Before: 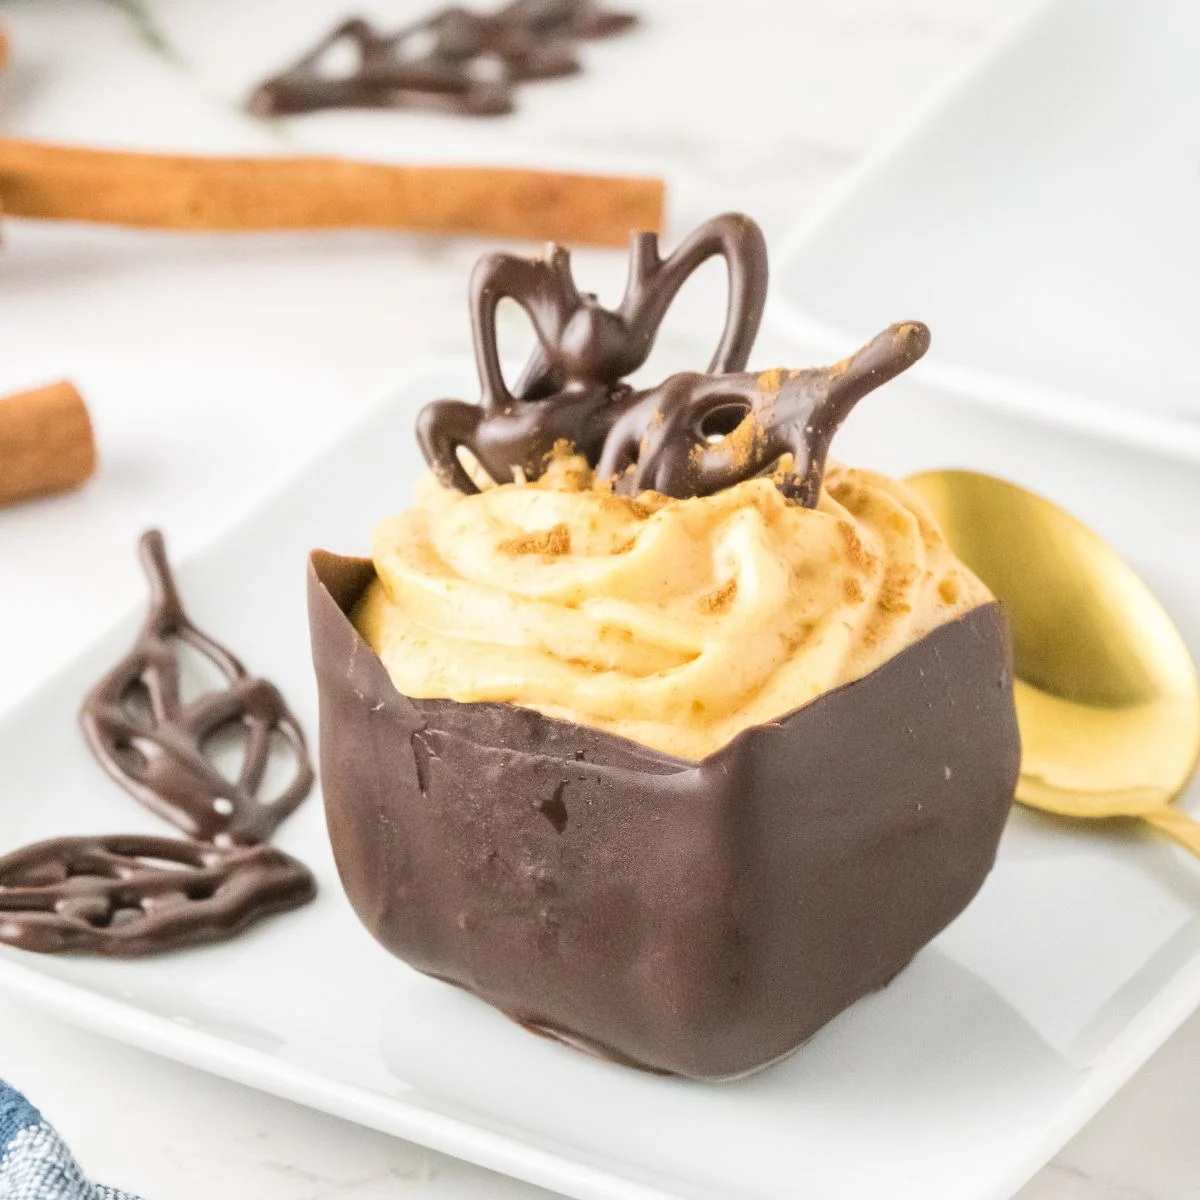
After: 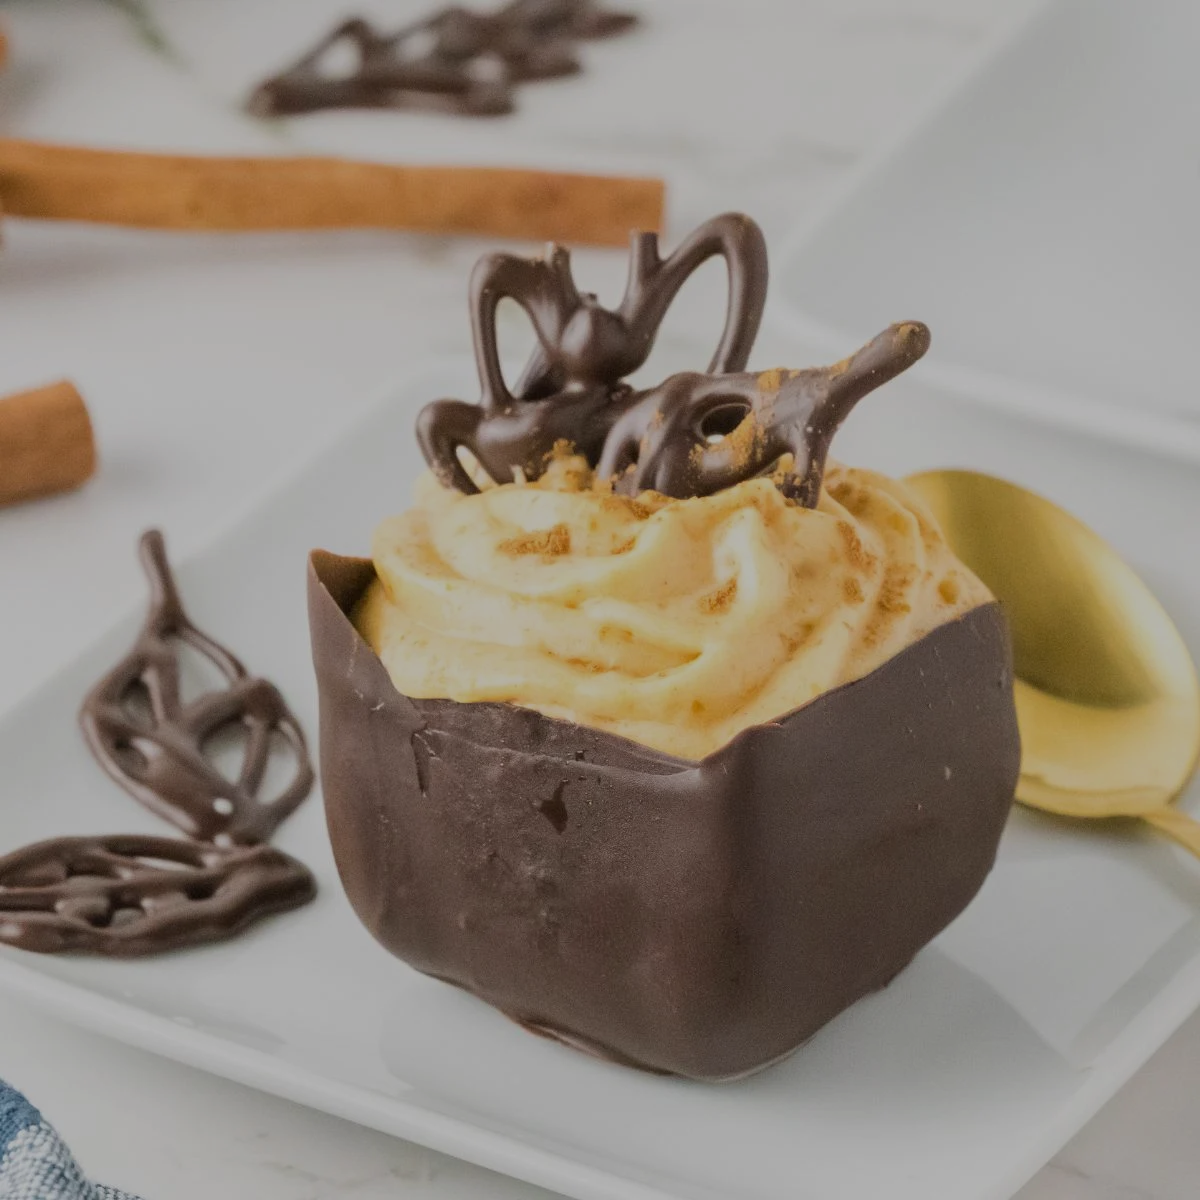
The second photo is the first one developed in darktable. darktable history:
color balance: on, module defaults
exposure: exposure -0.492 EV
